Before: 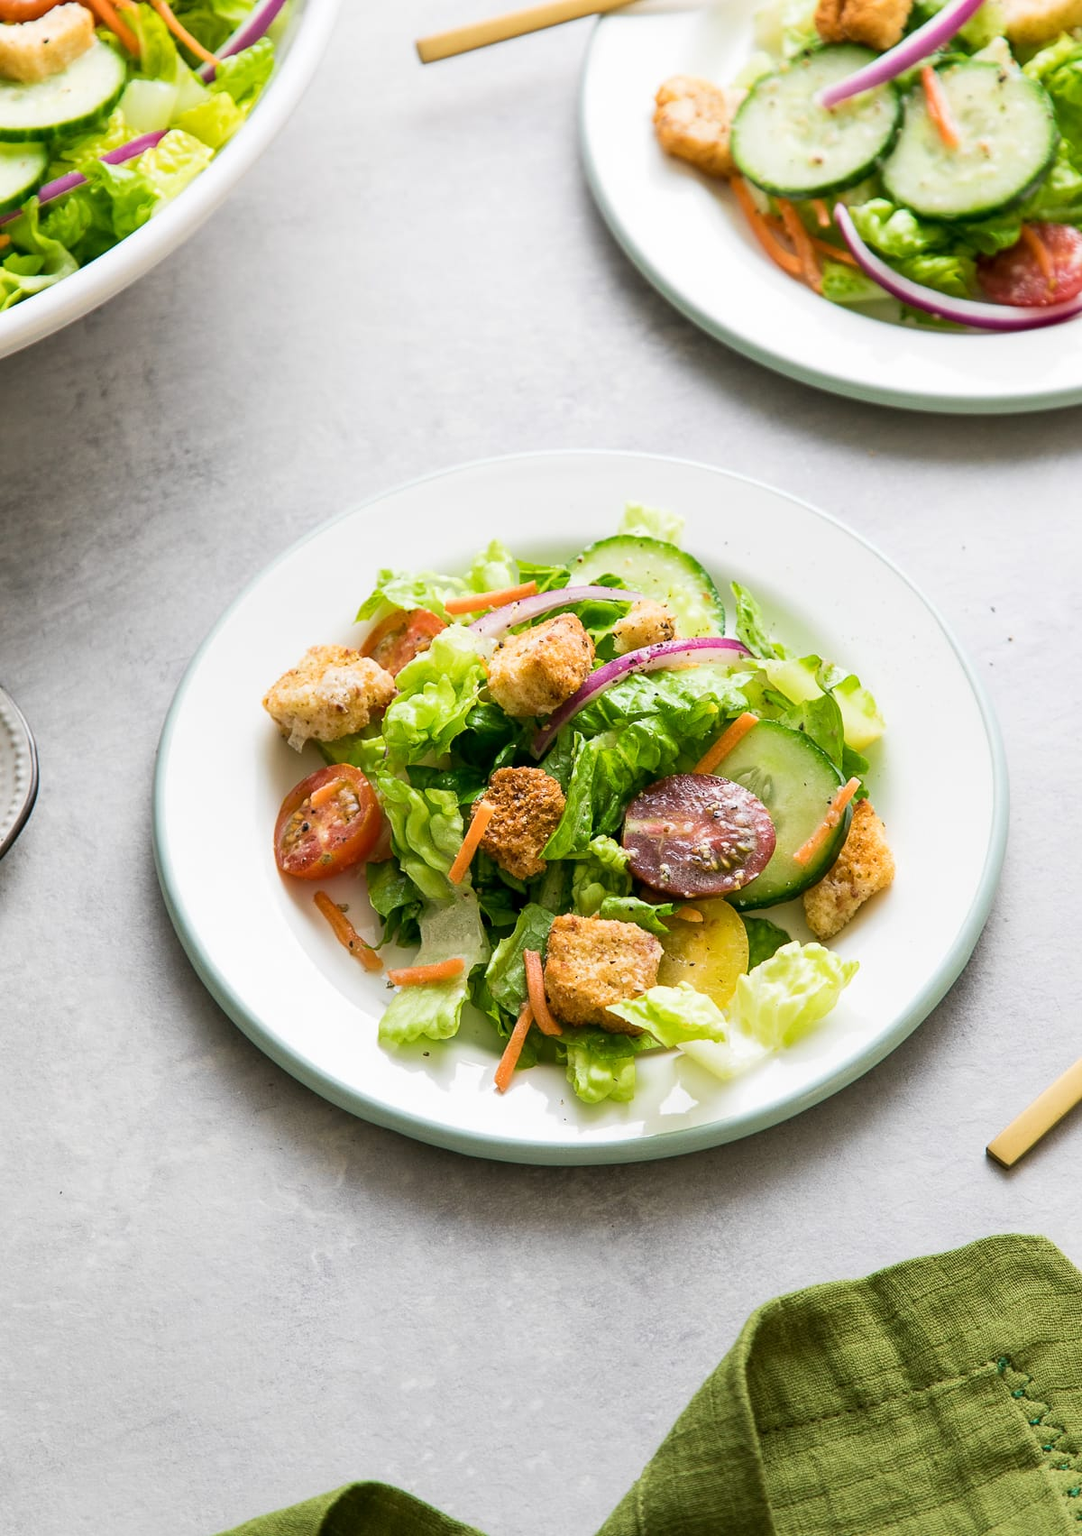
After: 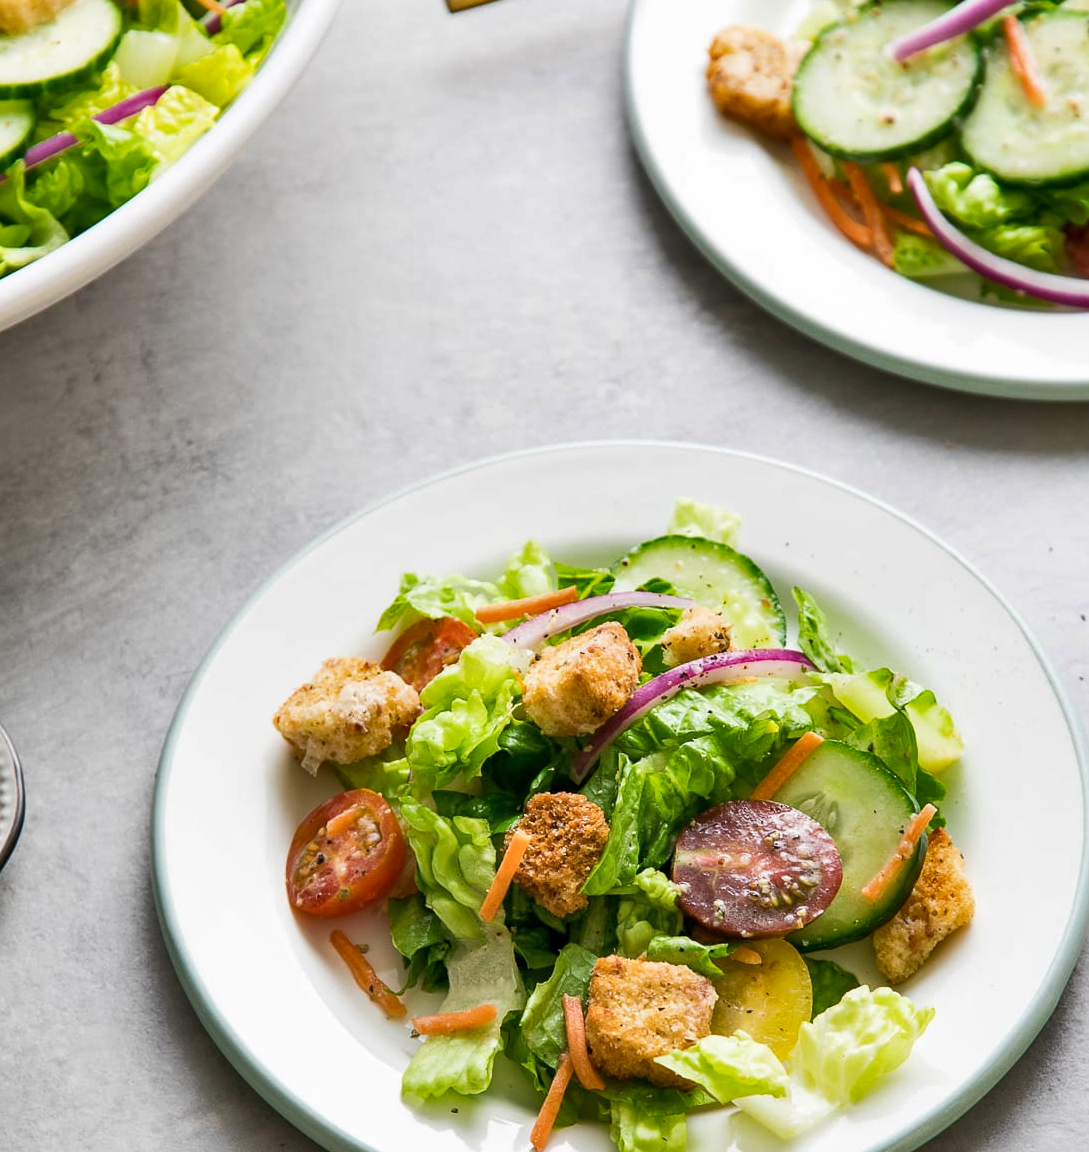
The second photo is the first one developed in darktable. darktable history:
shadows and highlights: shadows 5, soften with gaussian
crop: left 1.509%, top 3.452%, right 7.696%, bottom 28.452%
